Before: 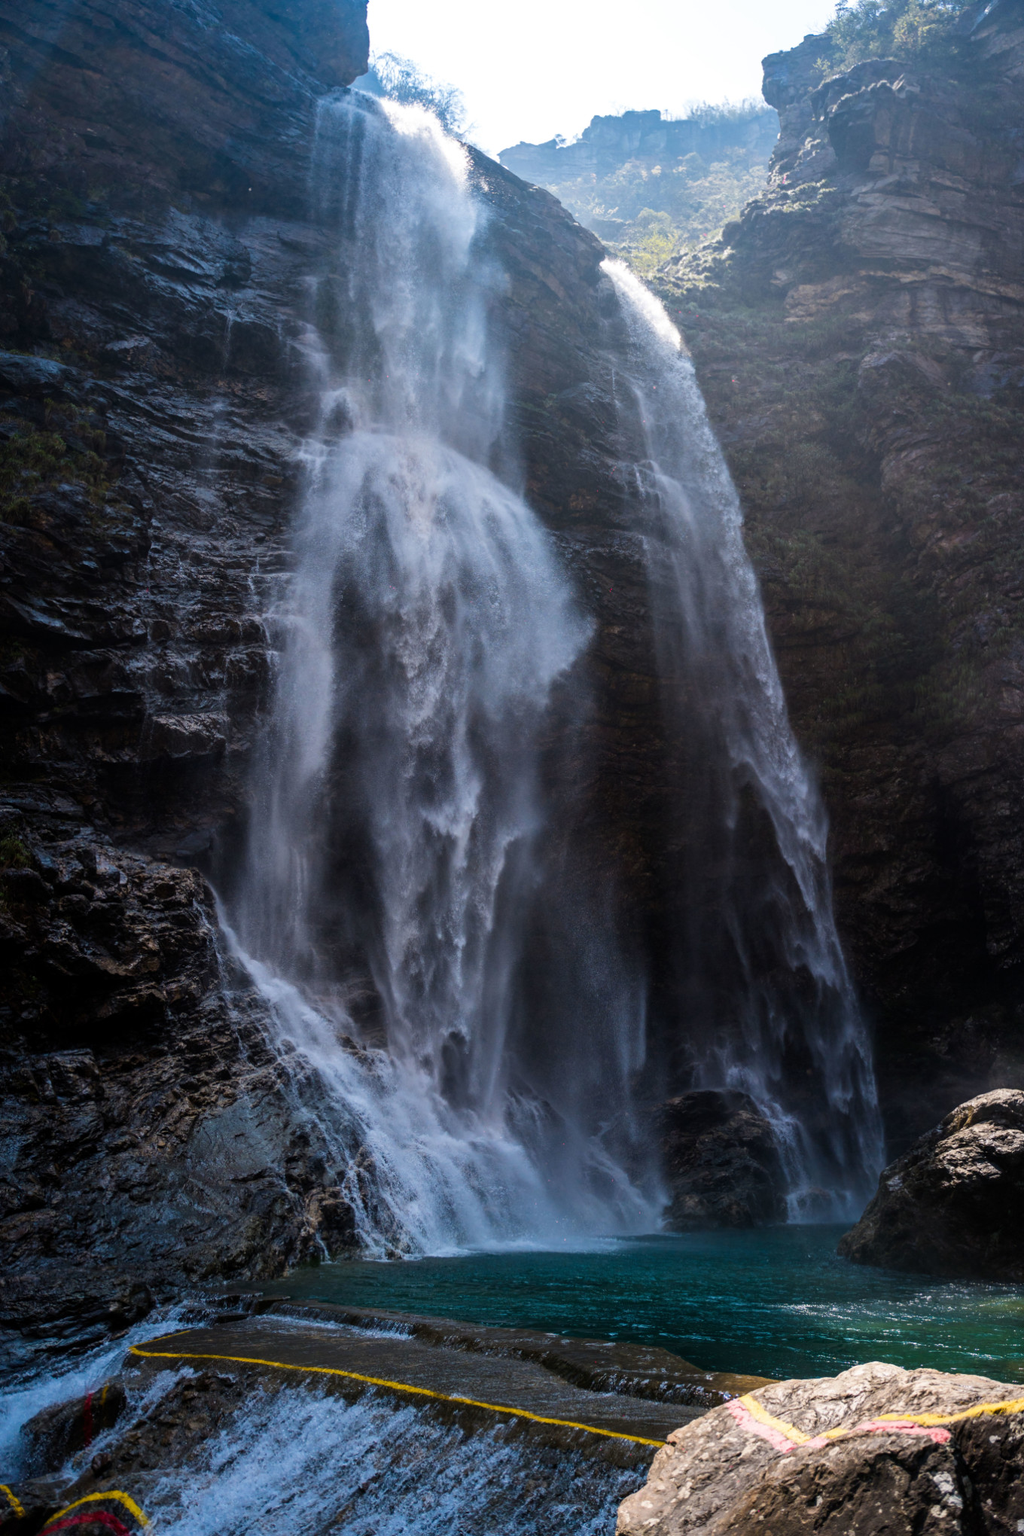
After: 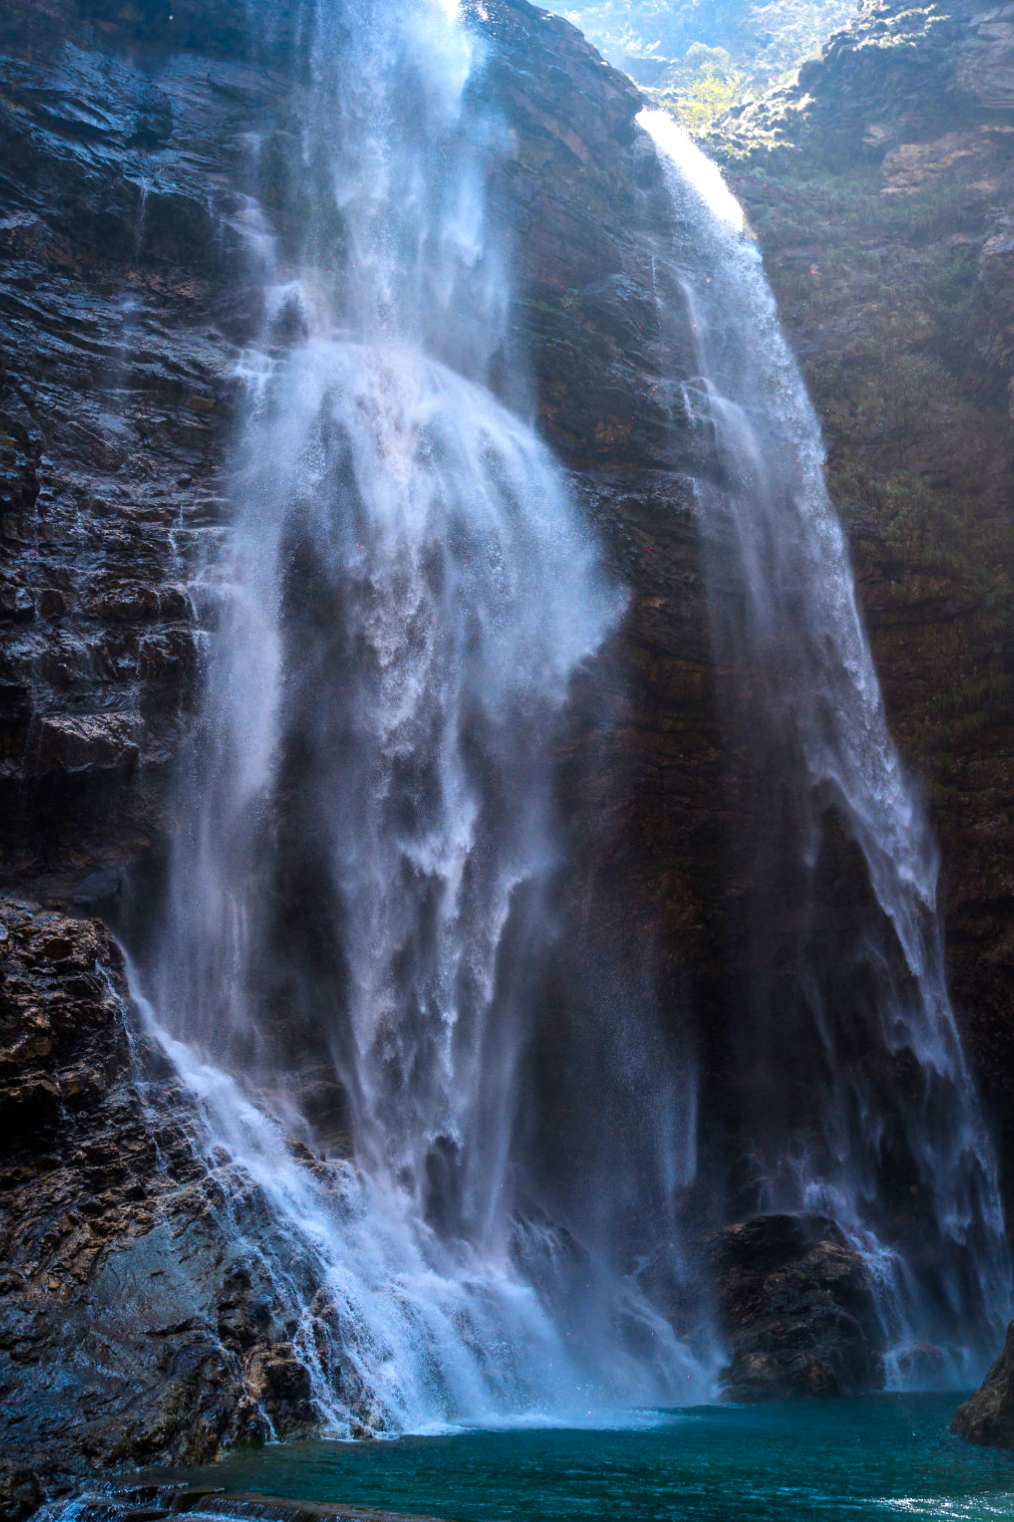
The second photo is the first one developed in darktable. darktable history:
crop and rotate: left 11.873%, top 11.487%, right 13.54%, bottom 13.885%
exposure: exposure 0.559 EV, compensate exposure bias true, compensate highlight preservation false
sharpen: radius 2.872, amount 0.877, threshold 47.449
contrast brightness saturation: brightness -0.022, saturation 0.349
